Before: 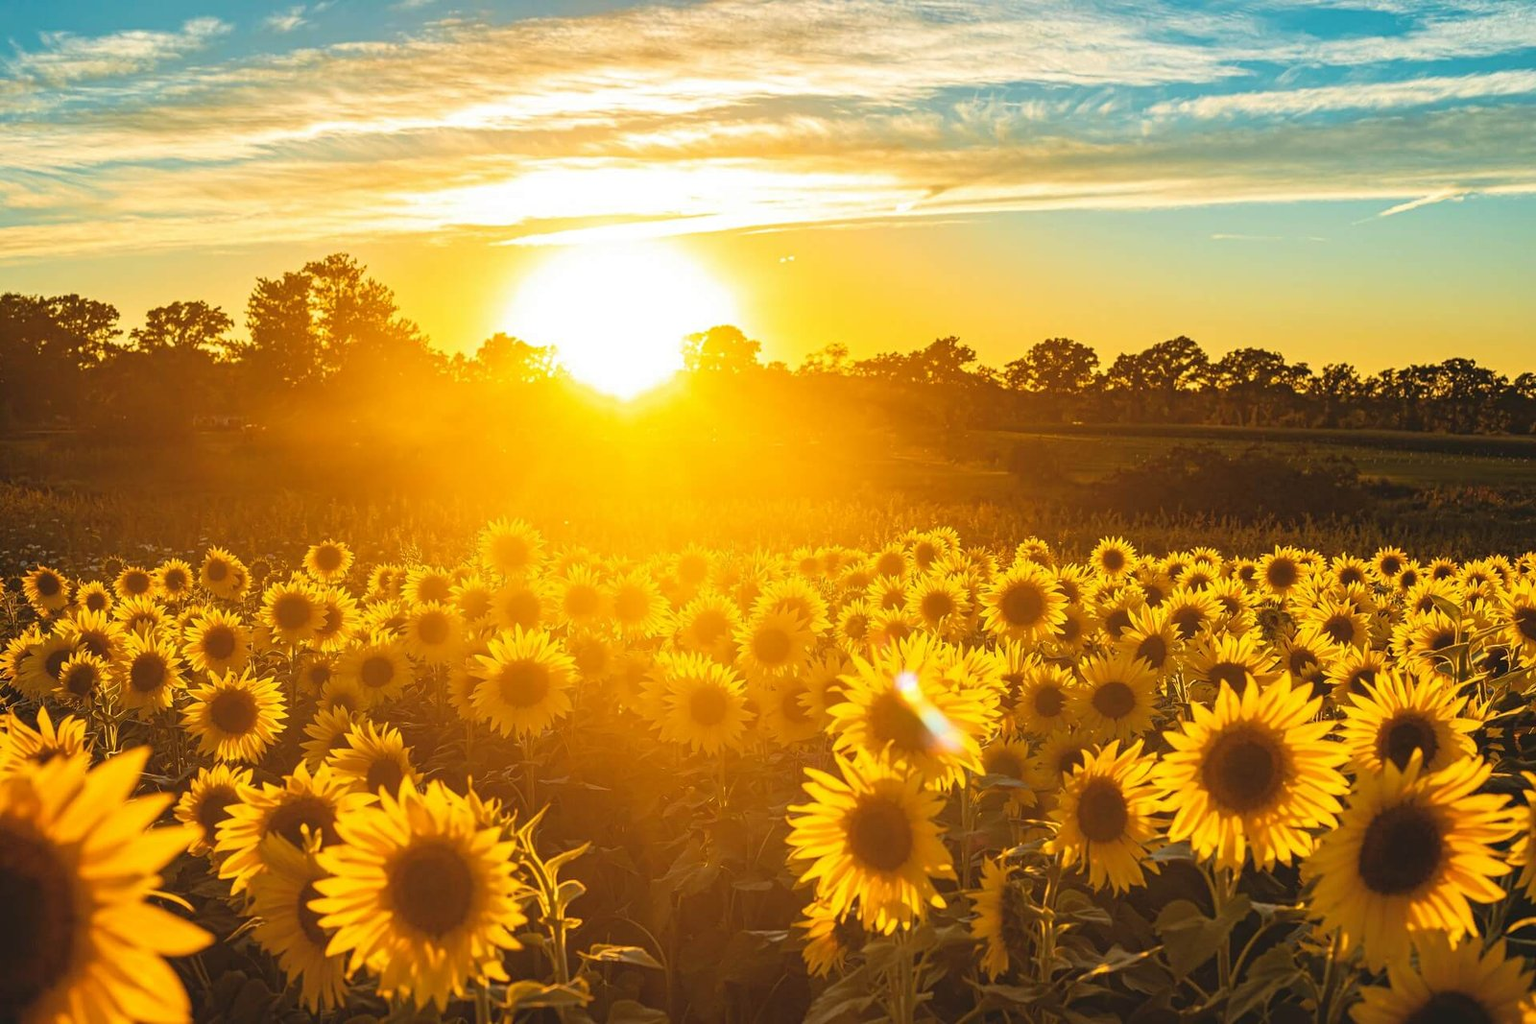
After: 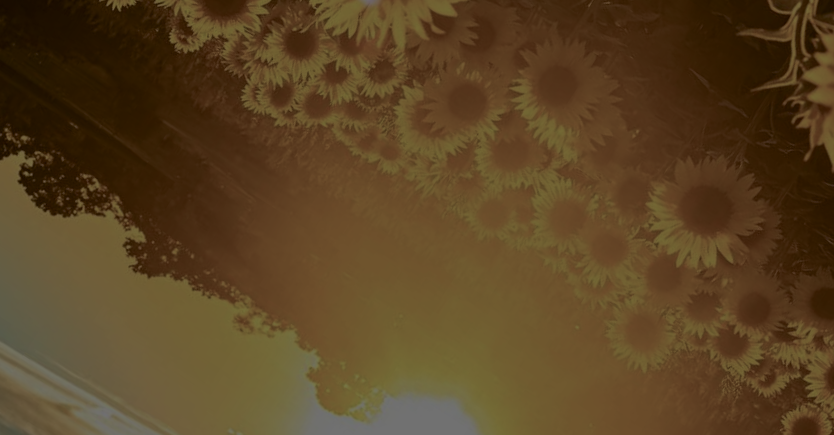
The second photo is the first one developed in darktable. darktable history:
exposure: exposure 1.147 EV, compensate highlight preservation false
color balance rgb: shadows lift › luminance -10.068%, global offset › luminance -0.505%, white fulcrum 0.099 EV, perceptual saturation grading › global saturation 20%, perceptual saturation grading › highlights -25.705%, perceptual saturation grading › shadows 50.538%, perceptual brilliance grading › global brilliance -47.867%, global vibrance 20%
crop and rotate: angle 147.11°, left 9.186%, top 15.592%, right 4.587%, bottom 16.938%
levels: black 3.88%, levels [0, 0.618, 1]
